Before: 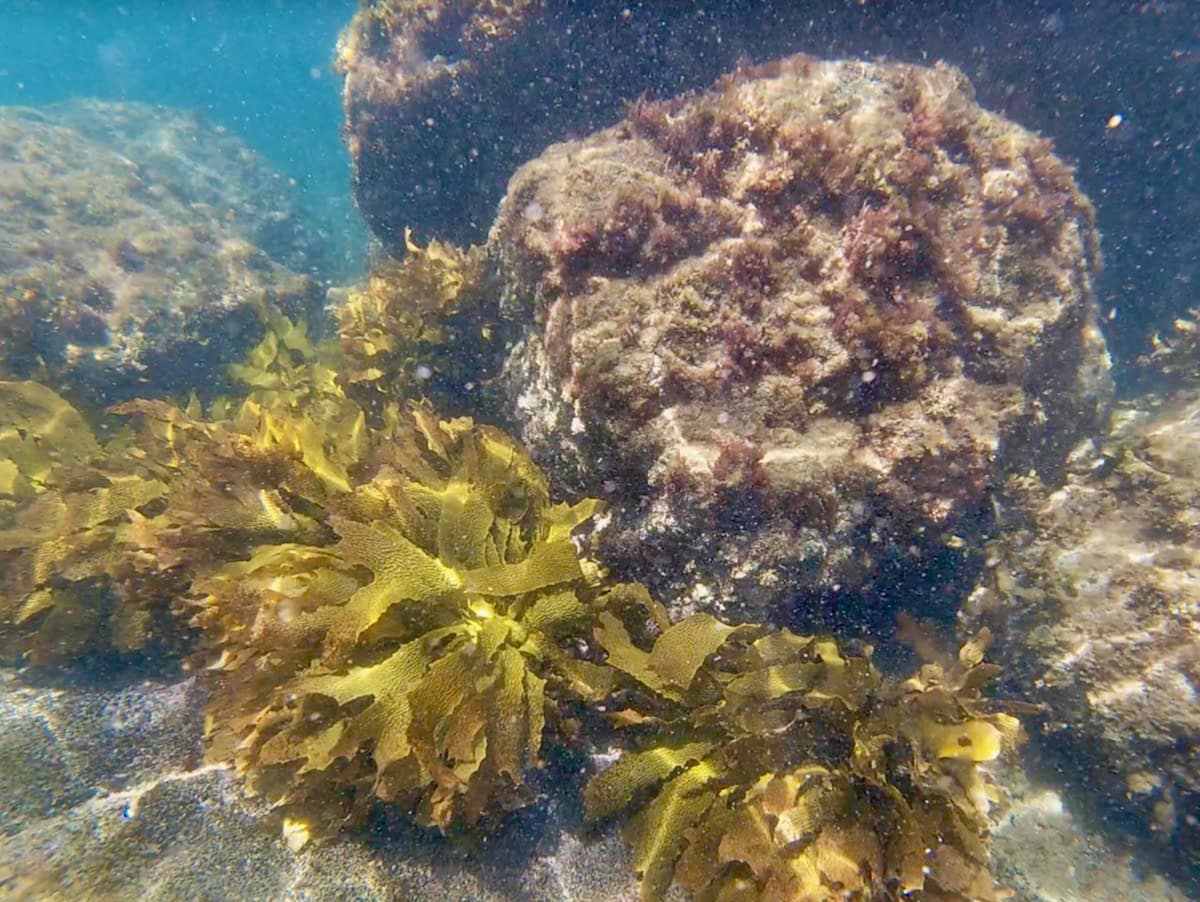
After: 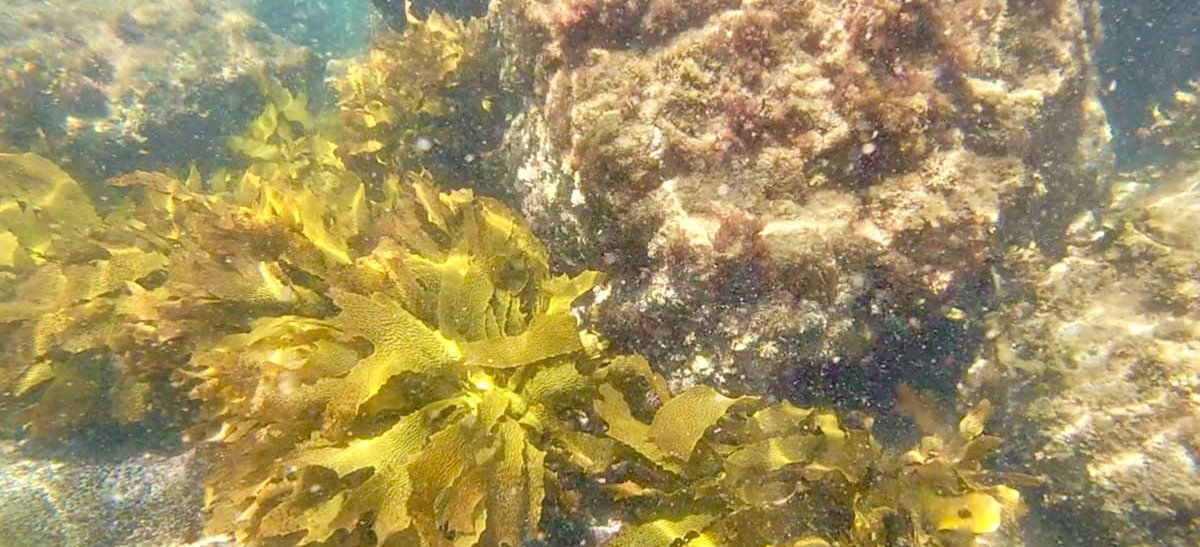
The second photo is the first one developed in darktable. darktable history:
contrast brightness saturation: contrast -0.15, brightness 0.05, saturation -0.12
exposure: black level correction 0, exposure 0.7 EV, compensate highlight preservation false
crop and rotate: top 25.357%, bottom 13.942%
color correction: highlights a* -1.43, highlights b* 10.12, shadows a* 0.395, shadows b* 19.35
